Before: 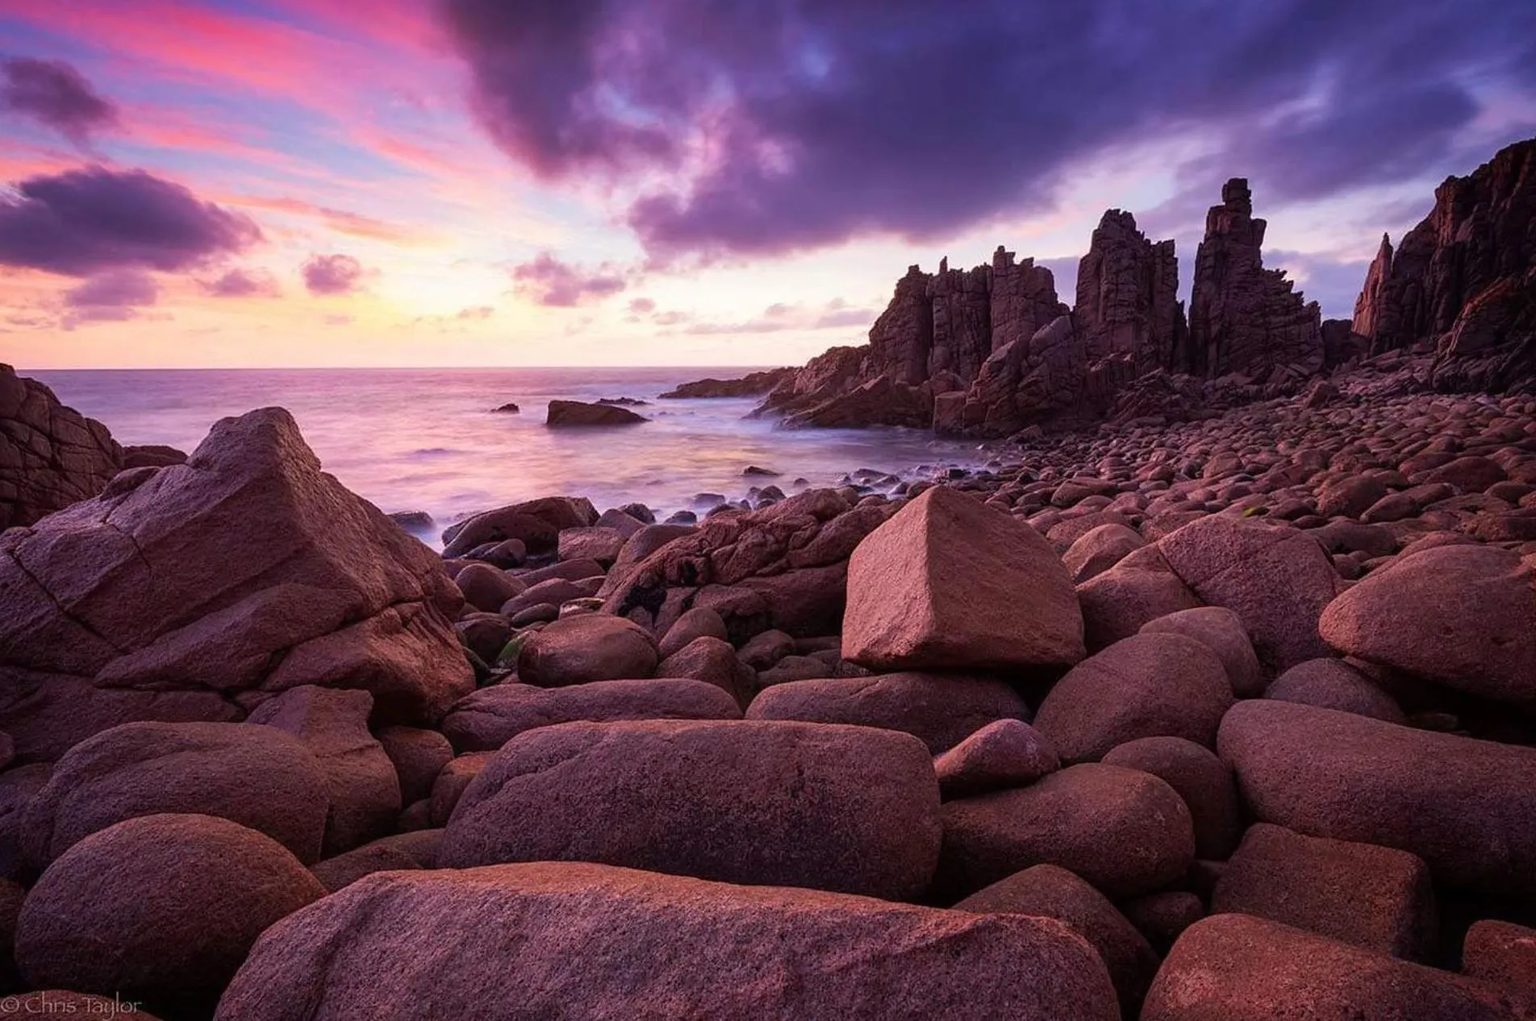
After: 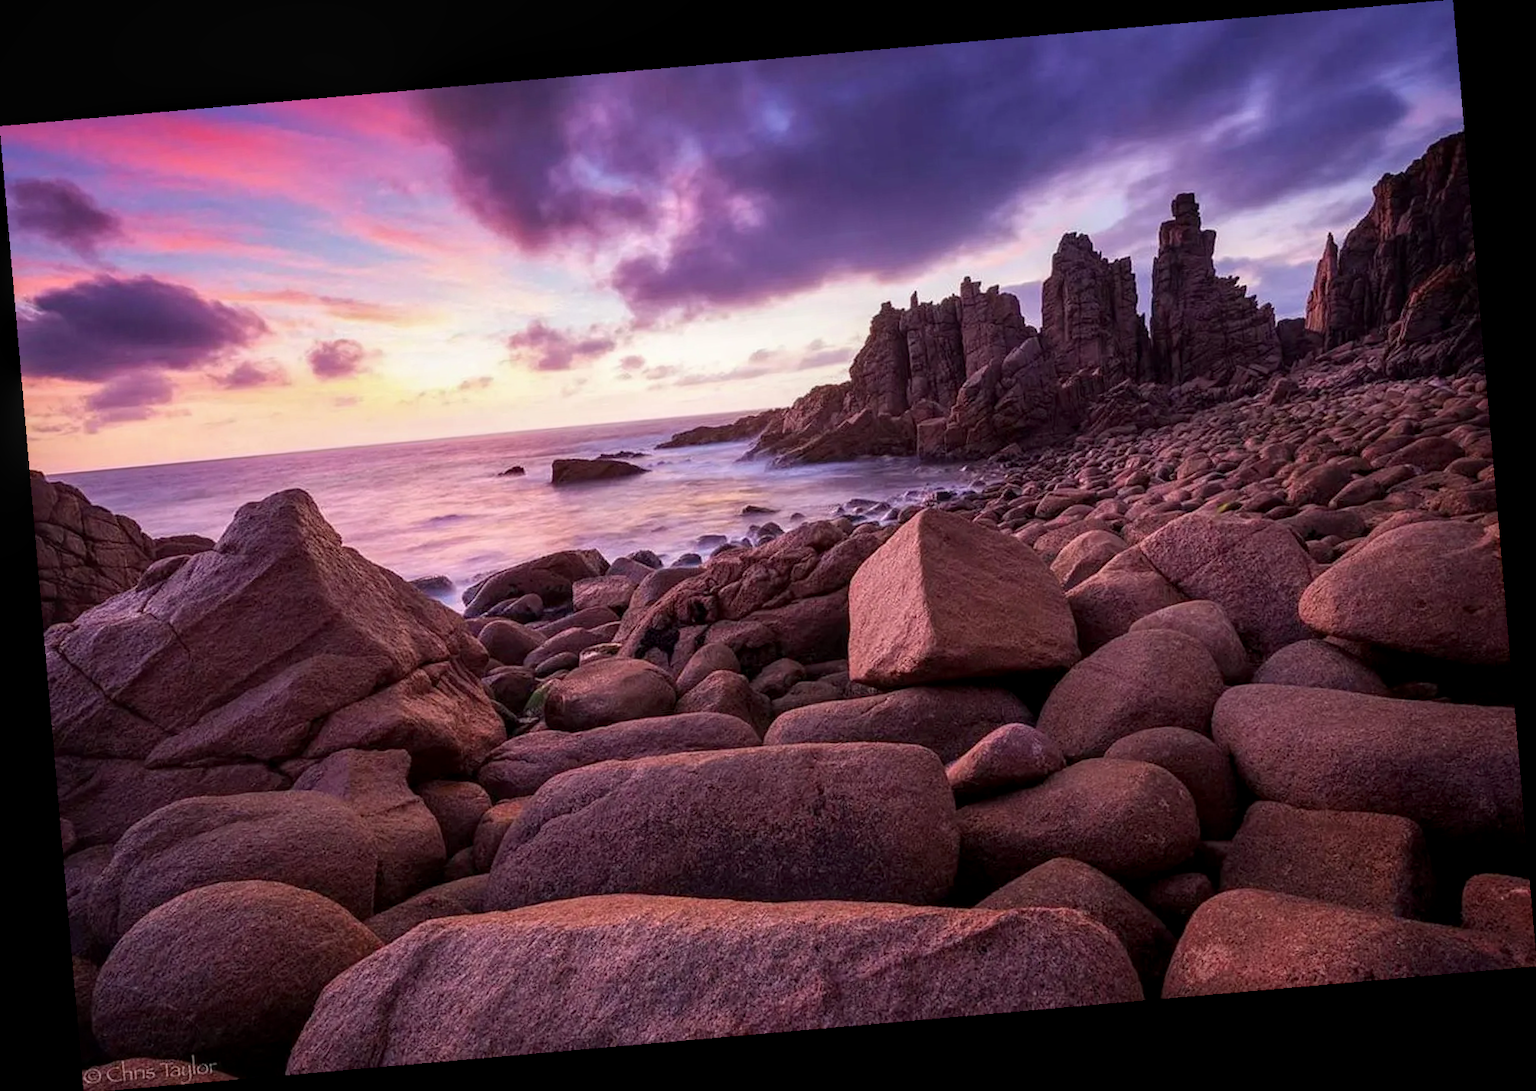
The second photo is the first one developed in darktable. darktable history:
rotate and perspective: rotation -4.98°, automatic cropping off
local contrast: on, module defaults
